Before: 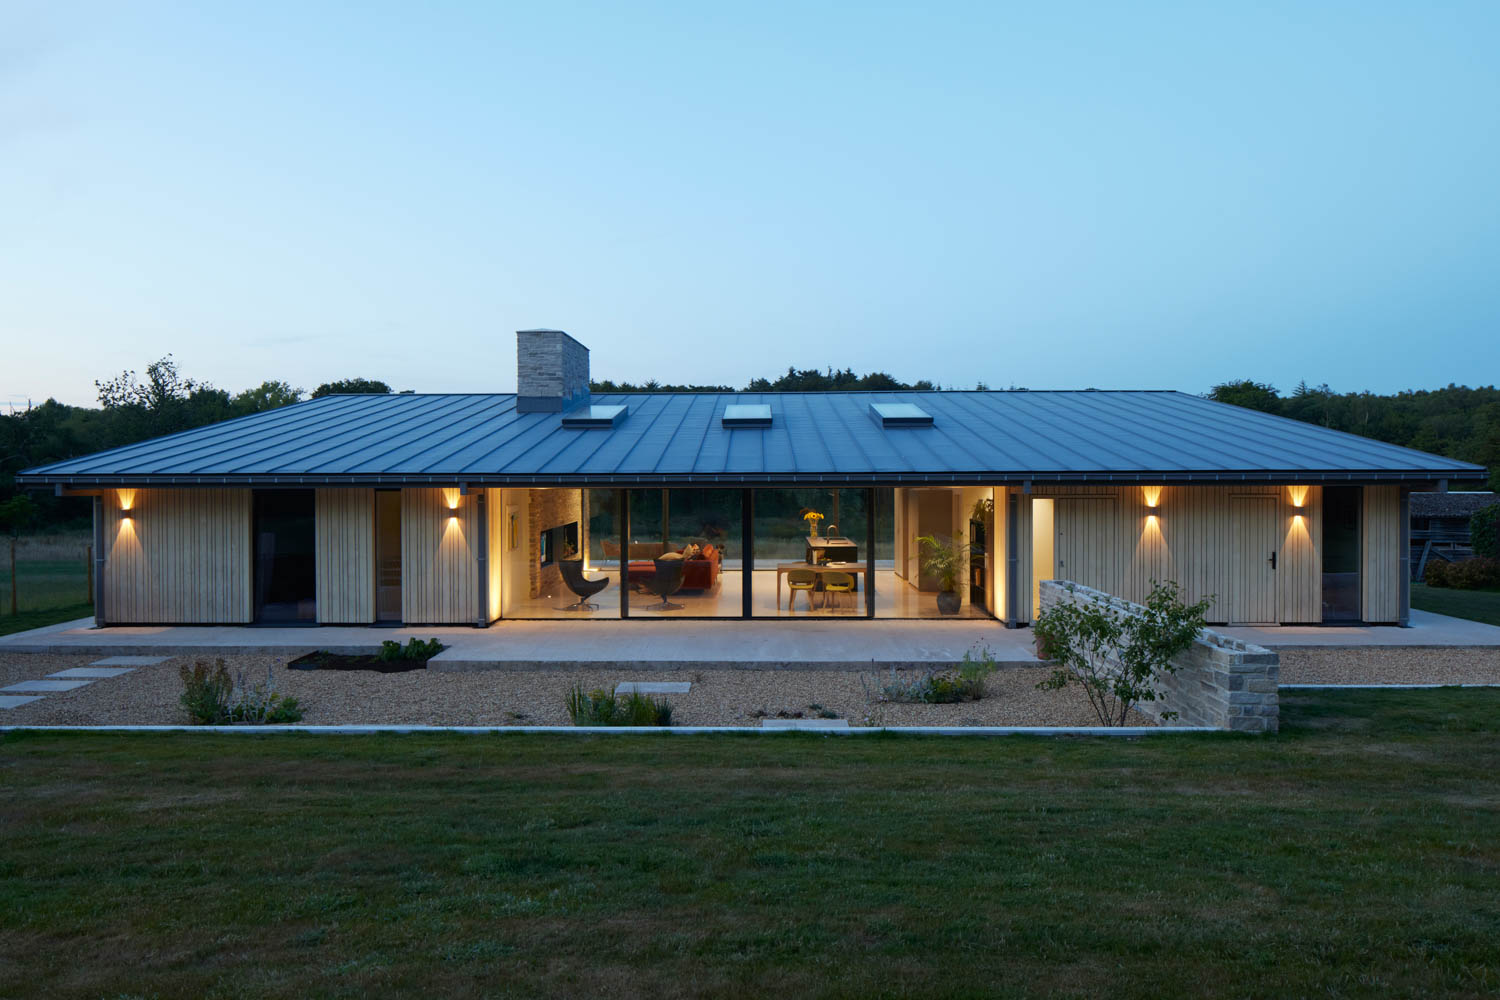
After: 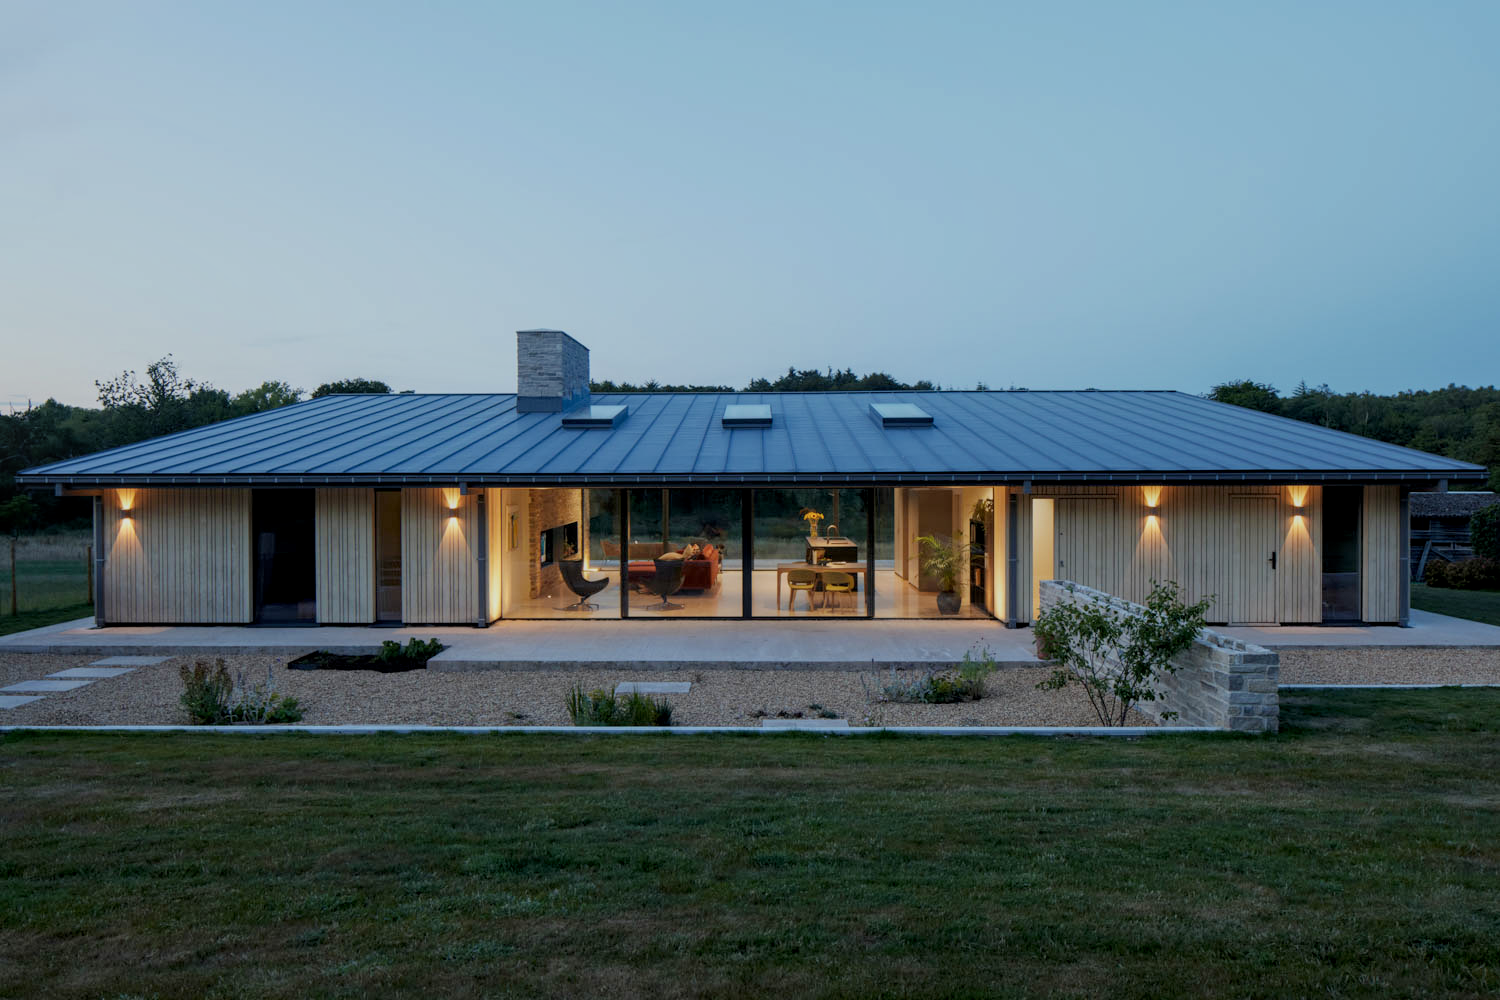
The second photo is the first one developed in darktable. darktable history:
local contrast: on, module defaults
filmic rgb: middle gray luminance 18.33%, black relative exposure -10.45 EV, white relative exposure 3.41 EV, target black luminance 0%, hardness 6.06, latitude 98.21%, contrast 0.84, shadows ↔ highlights balance 0.386%
